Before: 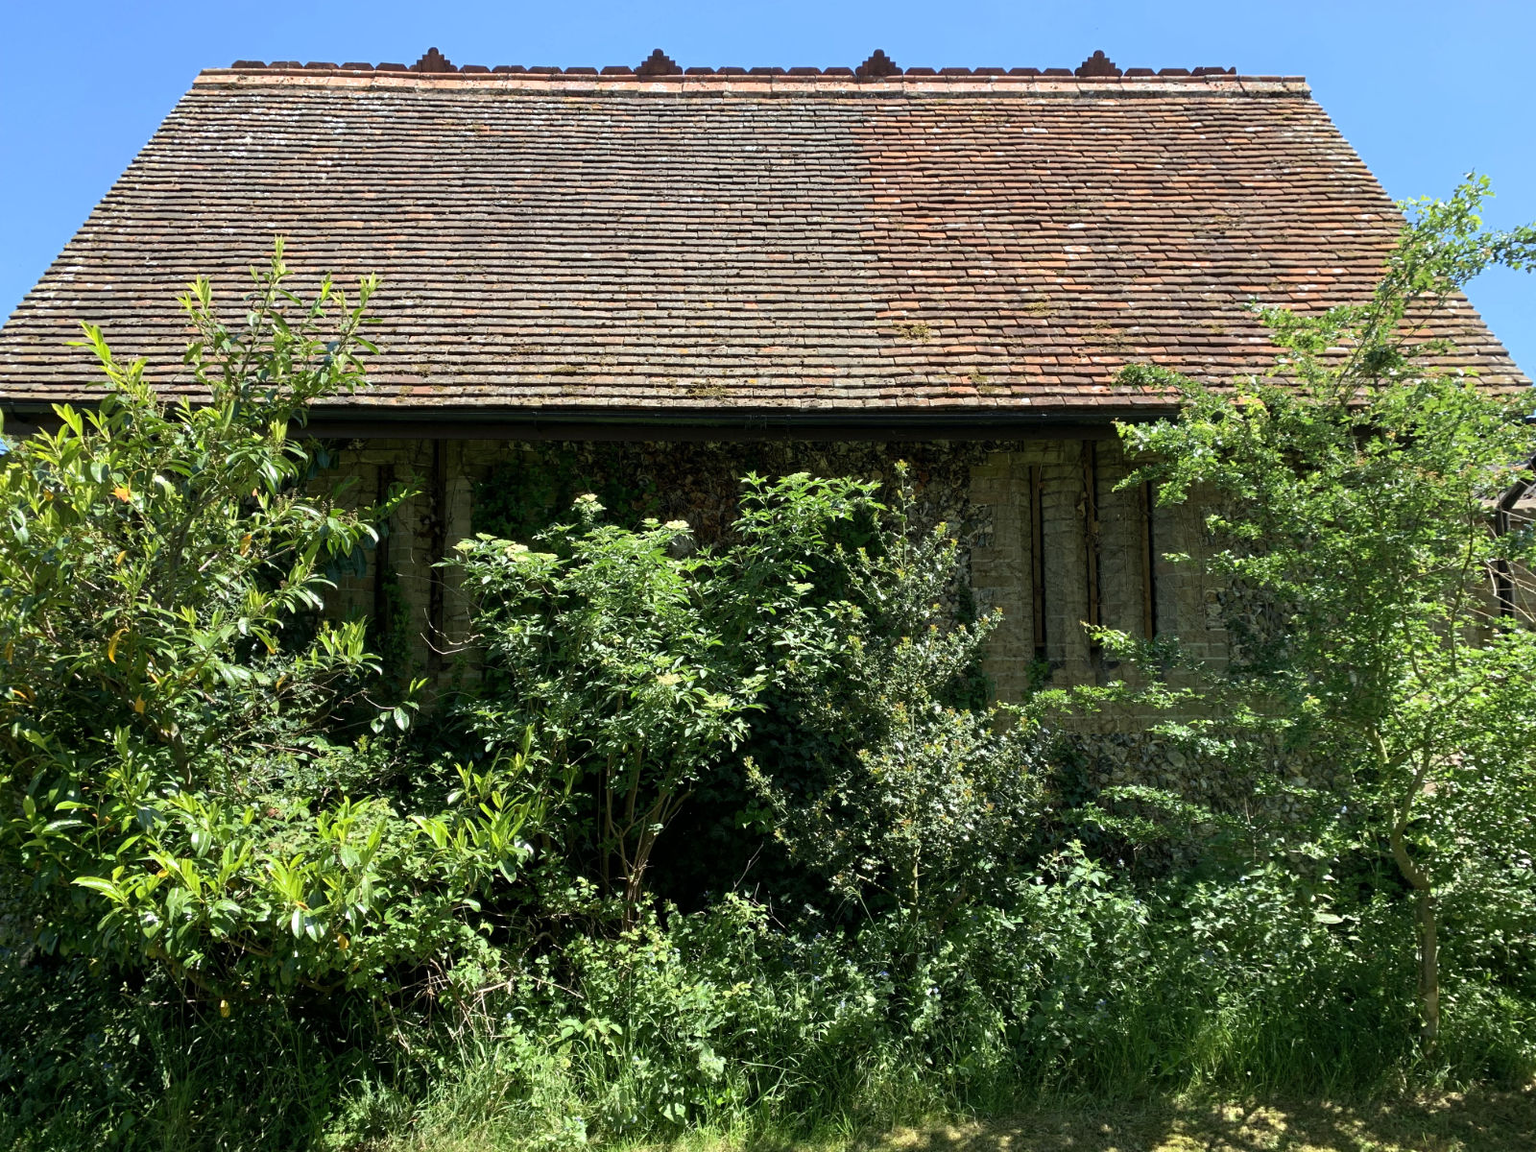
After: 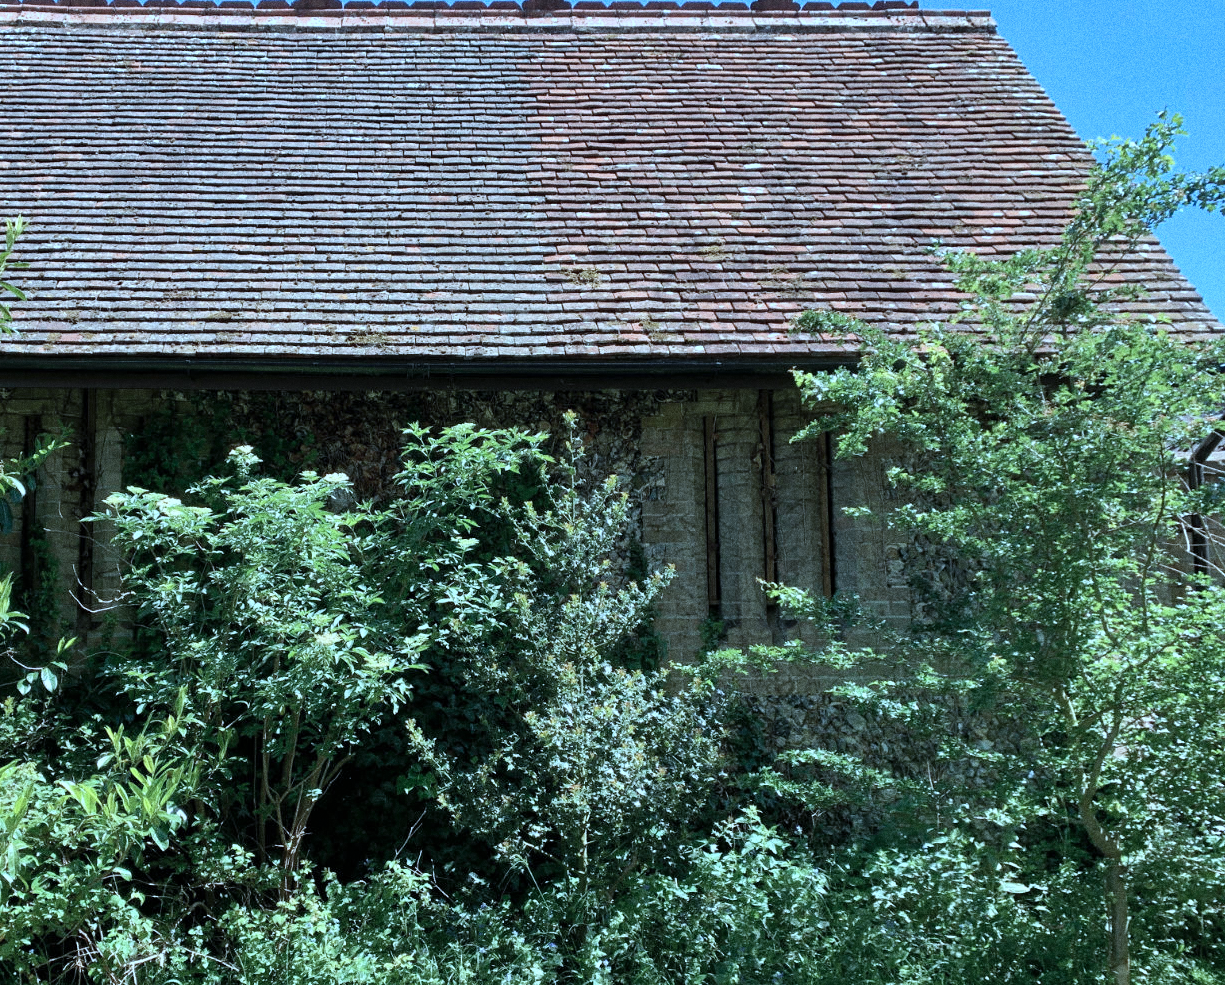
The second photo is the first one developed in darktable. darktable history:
shadows and highlights: low approximation 0.01, soften with gaussian
grain: coarseness 9.61 ISO, strength 35.62%
crop: left 23.095%, top 5.827%, bottom 11.854%
color correction: highlights a* -12.64, highlights b* -18.1, saturation 0.7
color calibration: illuminant as shot in camera, x 0.377, y 0.392, temperature 4169.3 K, saturation algorithm version 1 (2020)
